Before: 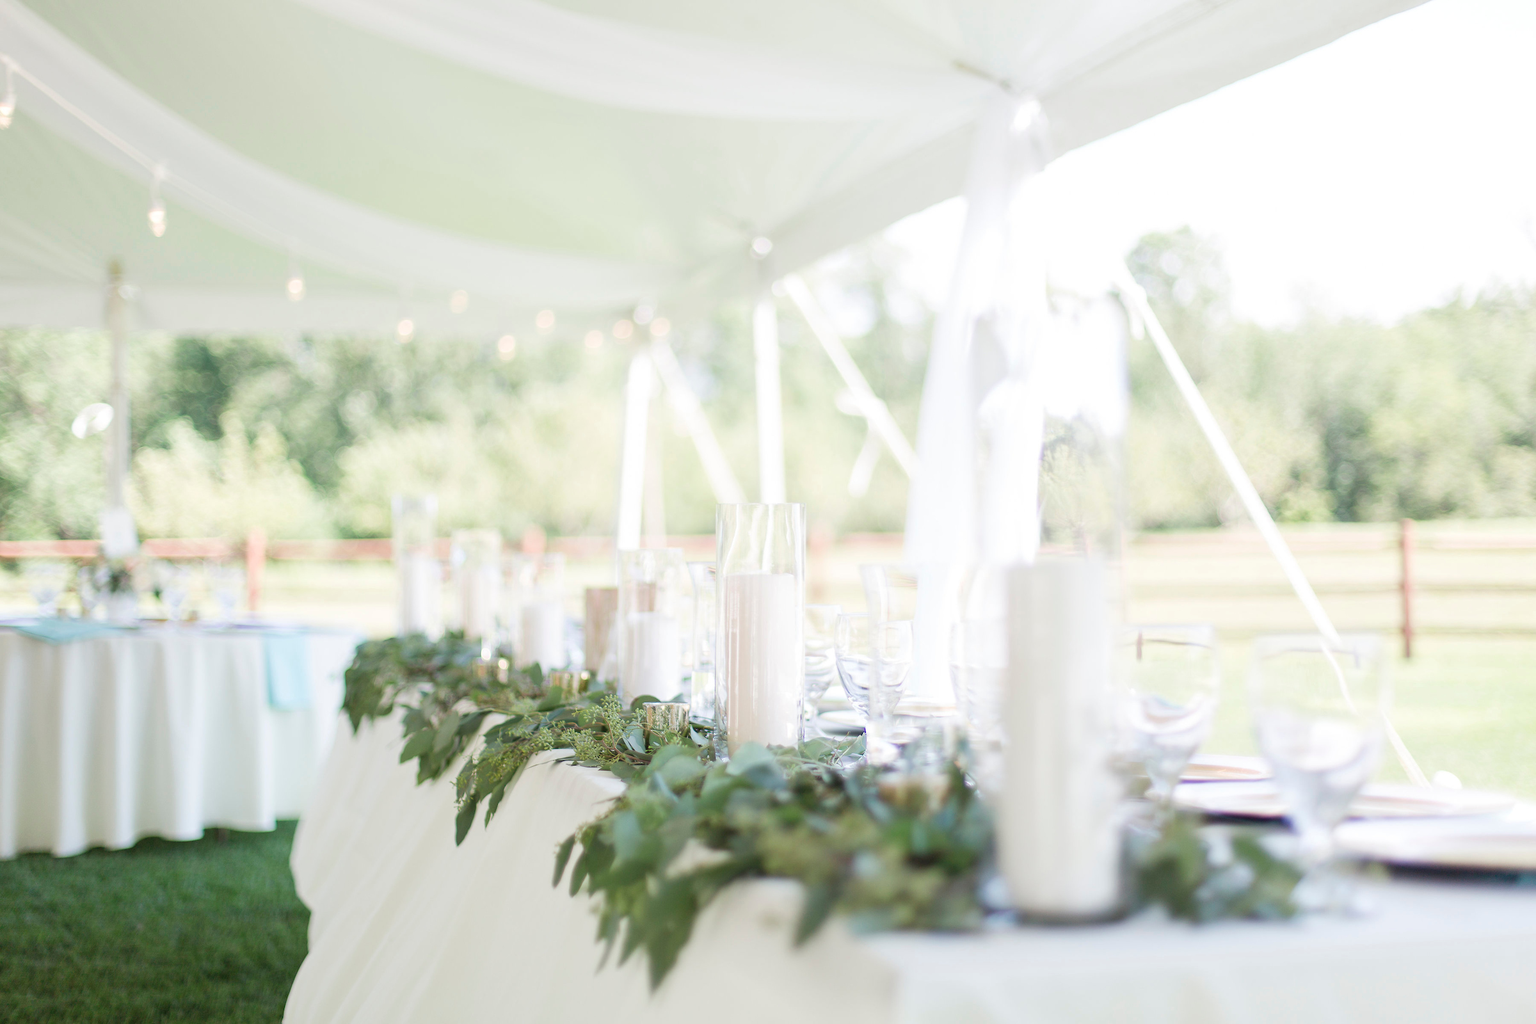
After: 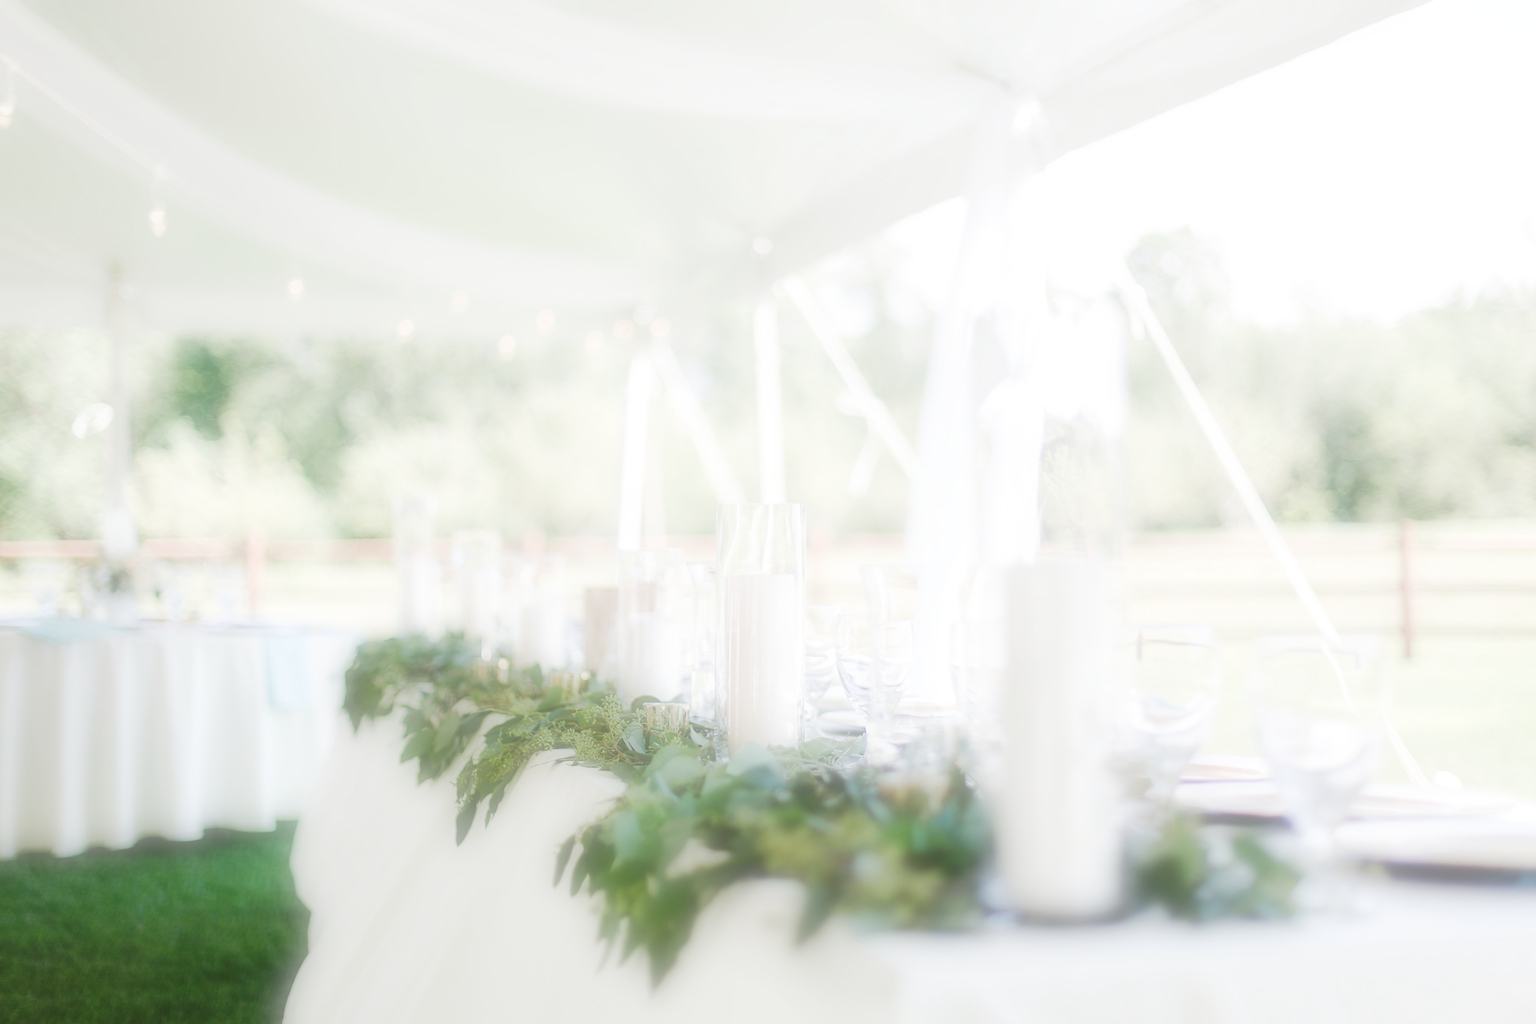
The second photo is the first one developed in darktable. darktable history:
tone curve: curves: ch0 [(0, 0) (0.003, 0.019) (0.011, 0.022) (0.025, 0.029) (0.044, 0.041) (0.069, 0.06) (0.1, 0.09) (0.136, 0.123) (0.177, 0.163) (0.224, 0.206) (0.277, 0.268) (0.335, 0.35) (0.399, 0.436) (0.468, 0.526) (0.543, 0.624) (0.623, 0.713) (0.709, 0.779) (0.801, 0.845) (0.898, 0.912) (1, 1)], preserve colors none
soften: on, module defaults
